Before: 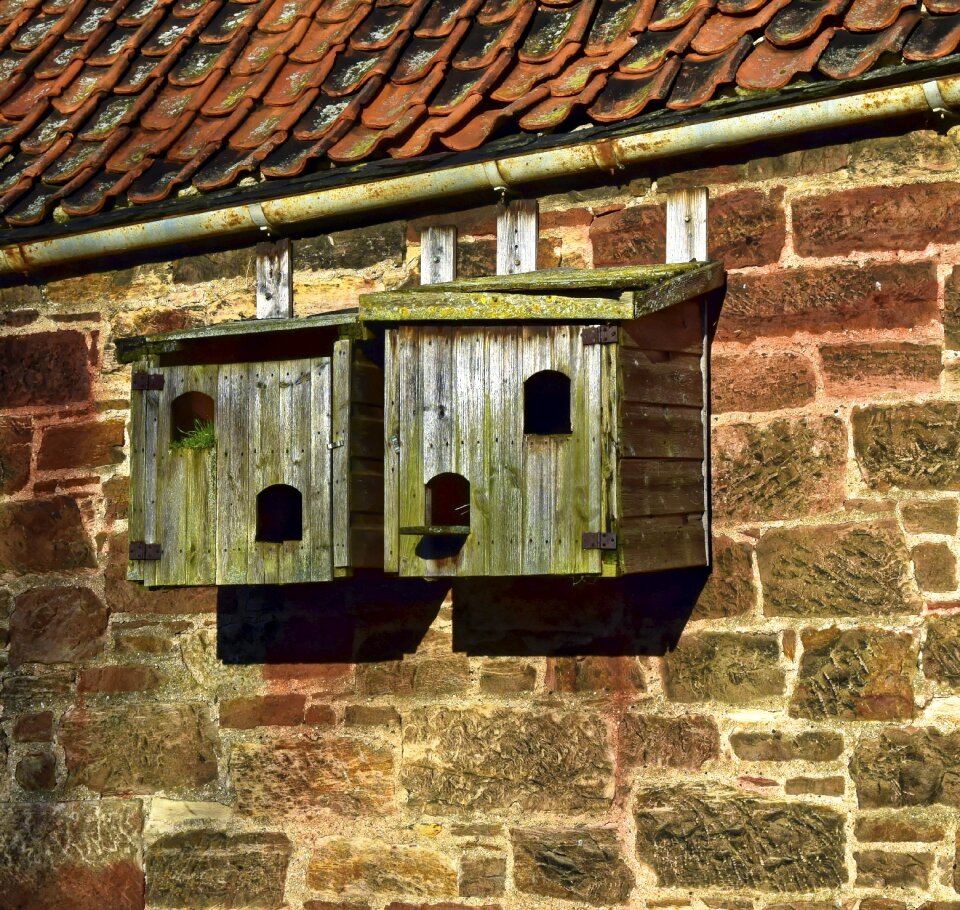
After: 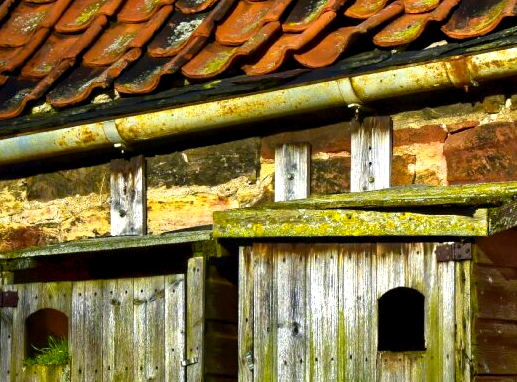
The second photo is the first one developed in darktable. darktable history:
color balance rgb: shadows lift › chroma 0.901%, shadows lift › hue 111.84°, global offset › luminance -0.298%, global offset › hue 262.12°, perceptual saturation grading › global saturation 0.922%, global vibrance 42.129%
exposure: exposure 0.208 EV, compensate highlight preservation false
crop: left 15.306%, top 9.129%, right 30.75%, bottom 48.786%
